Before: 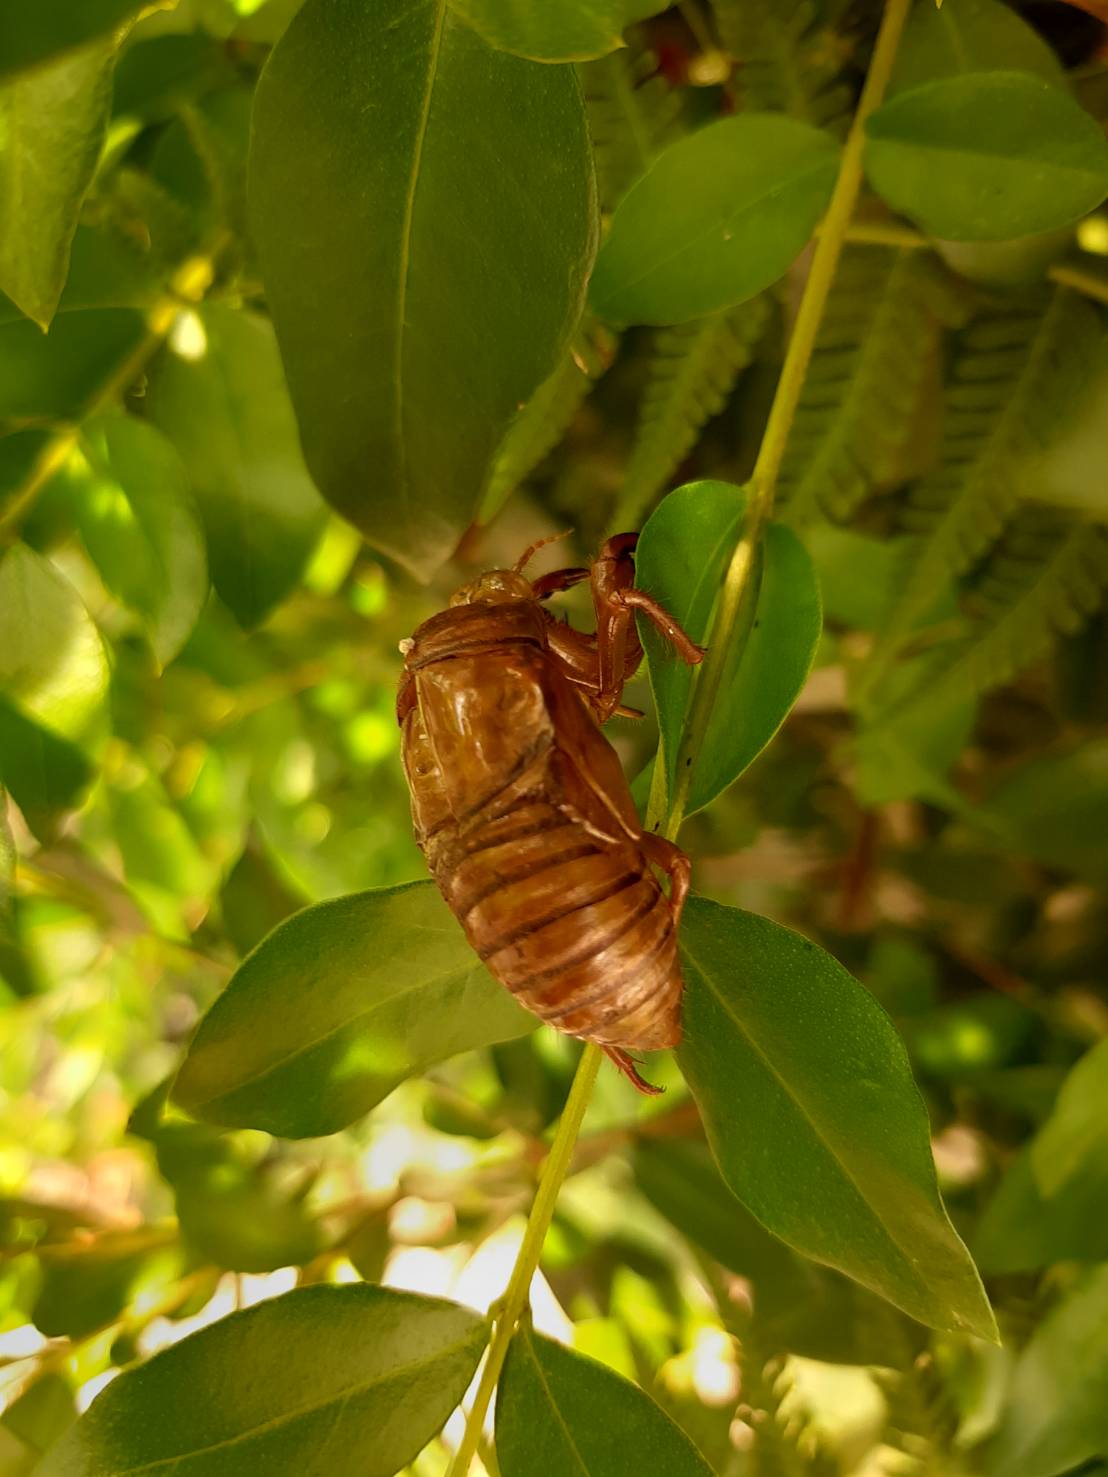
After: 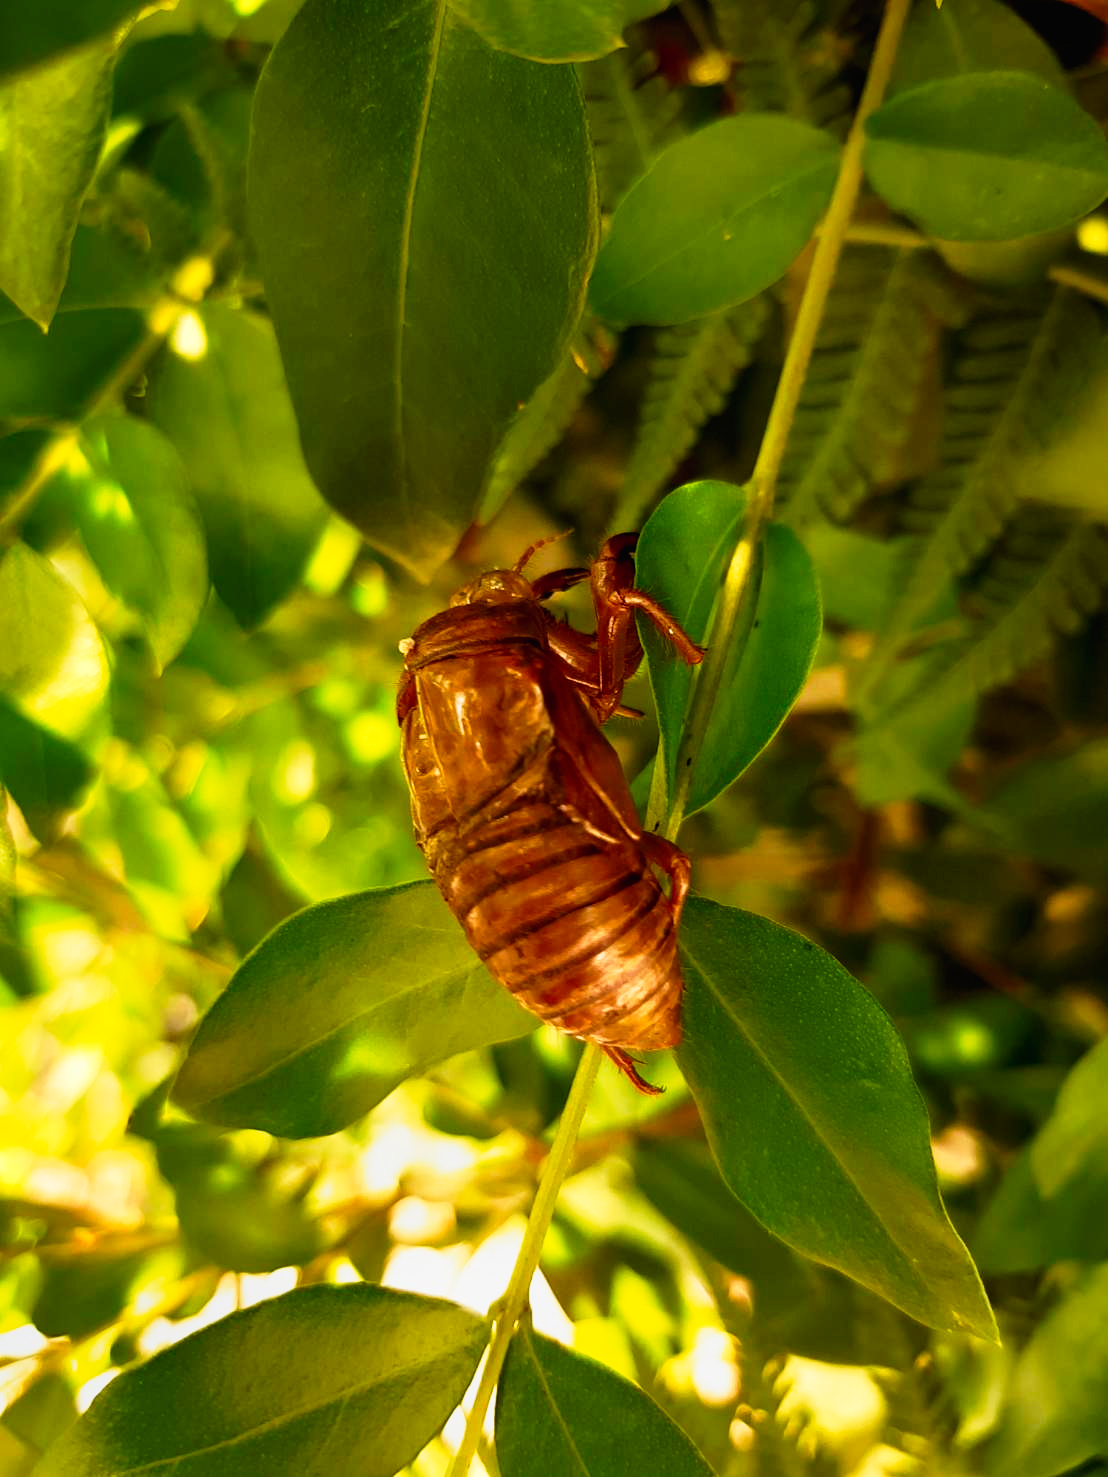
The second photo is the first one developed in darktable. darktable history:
tone curve: curves: ch0 [(0.016, 0.011) (0.084, 0.026) (0.469, 0.508) (0.721, 0.862) (1, 1)], preserve colors none
